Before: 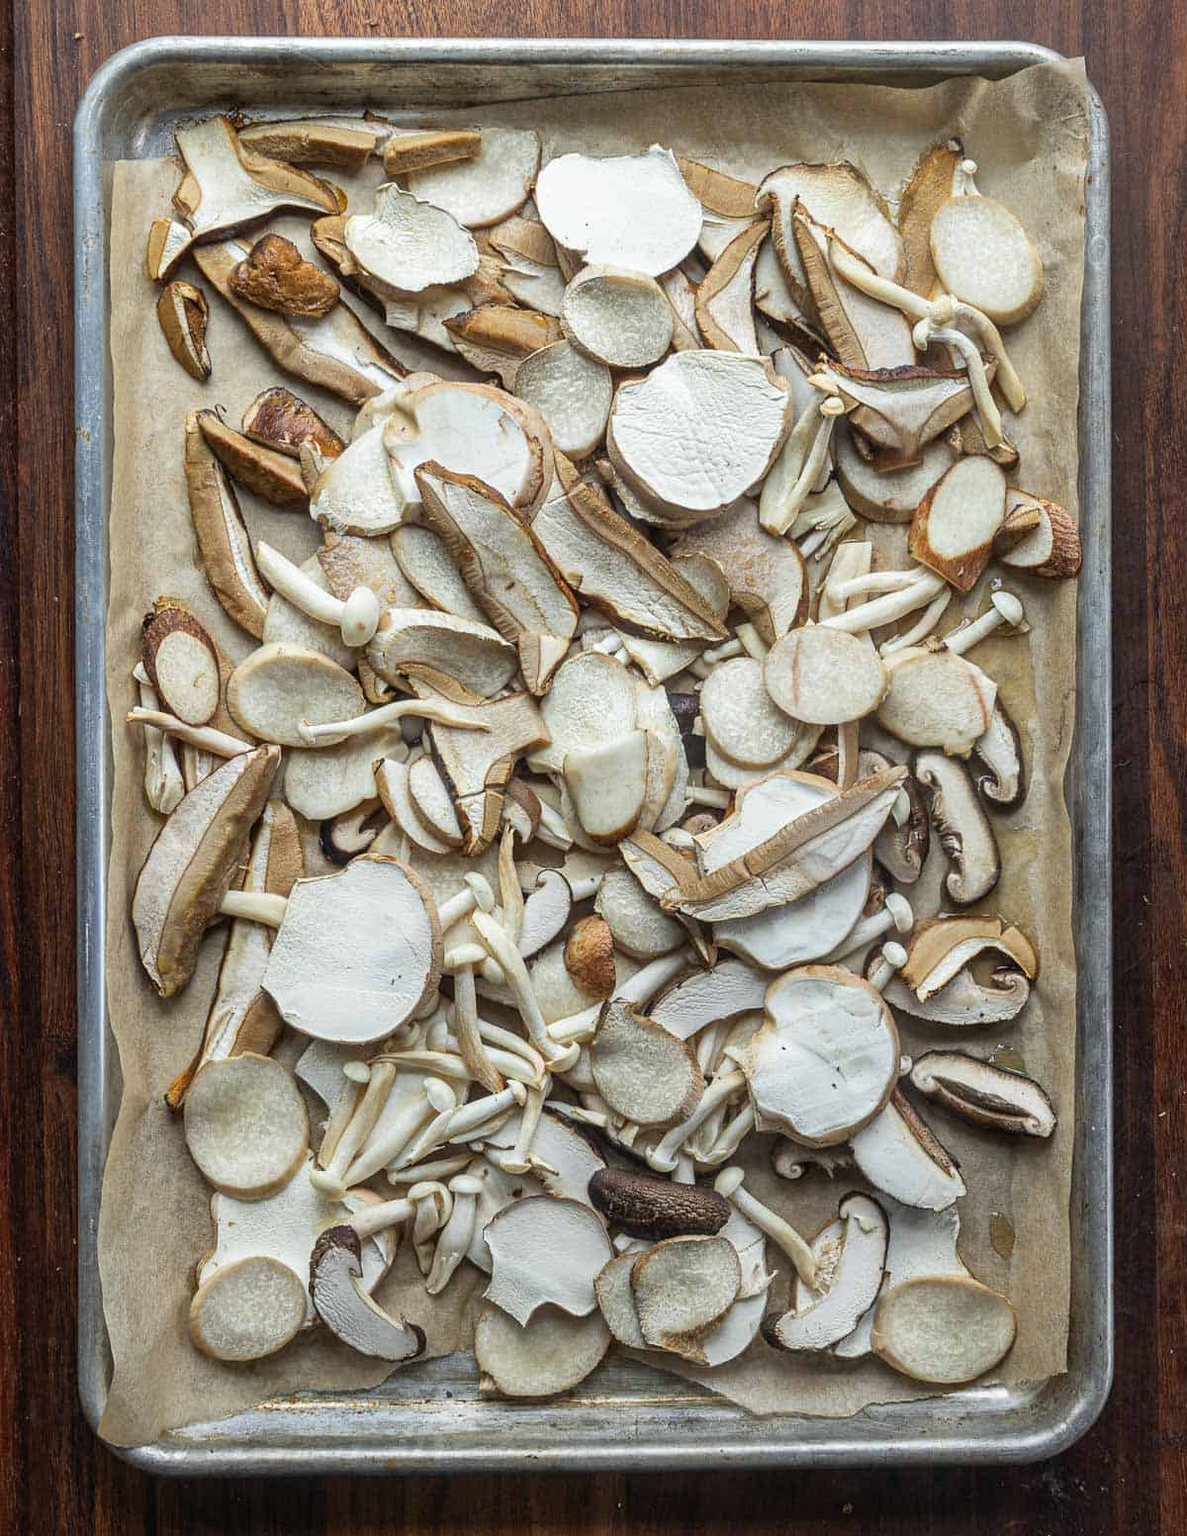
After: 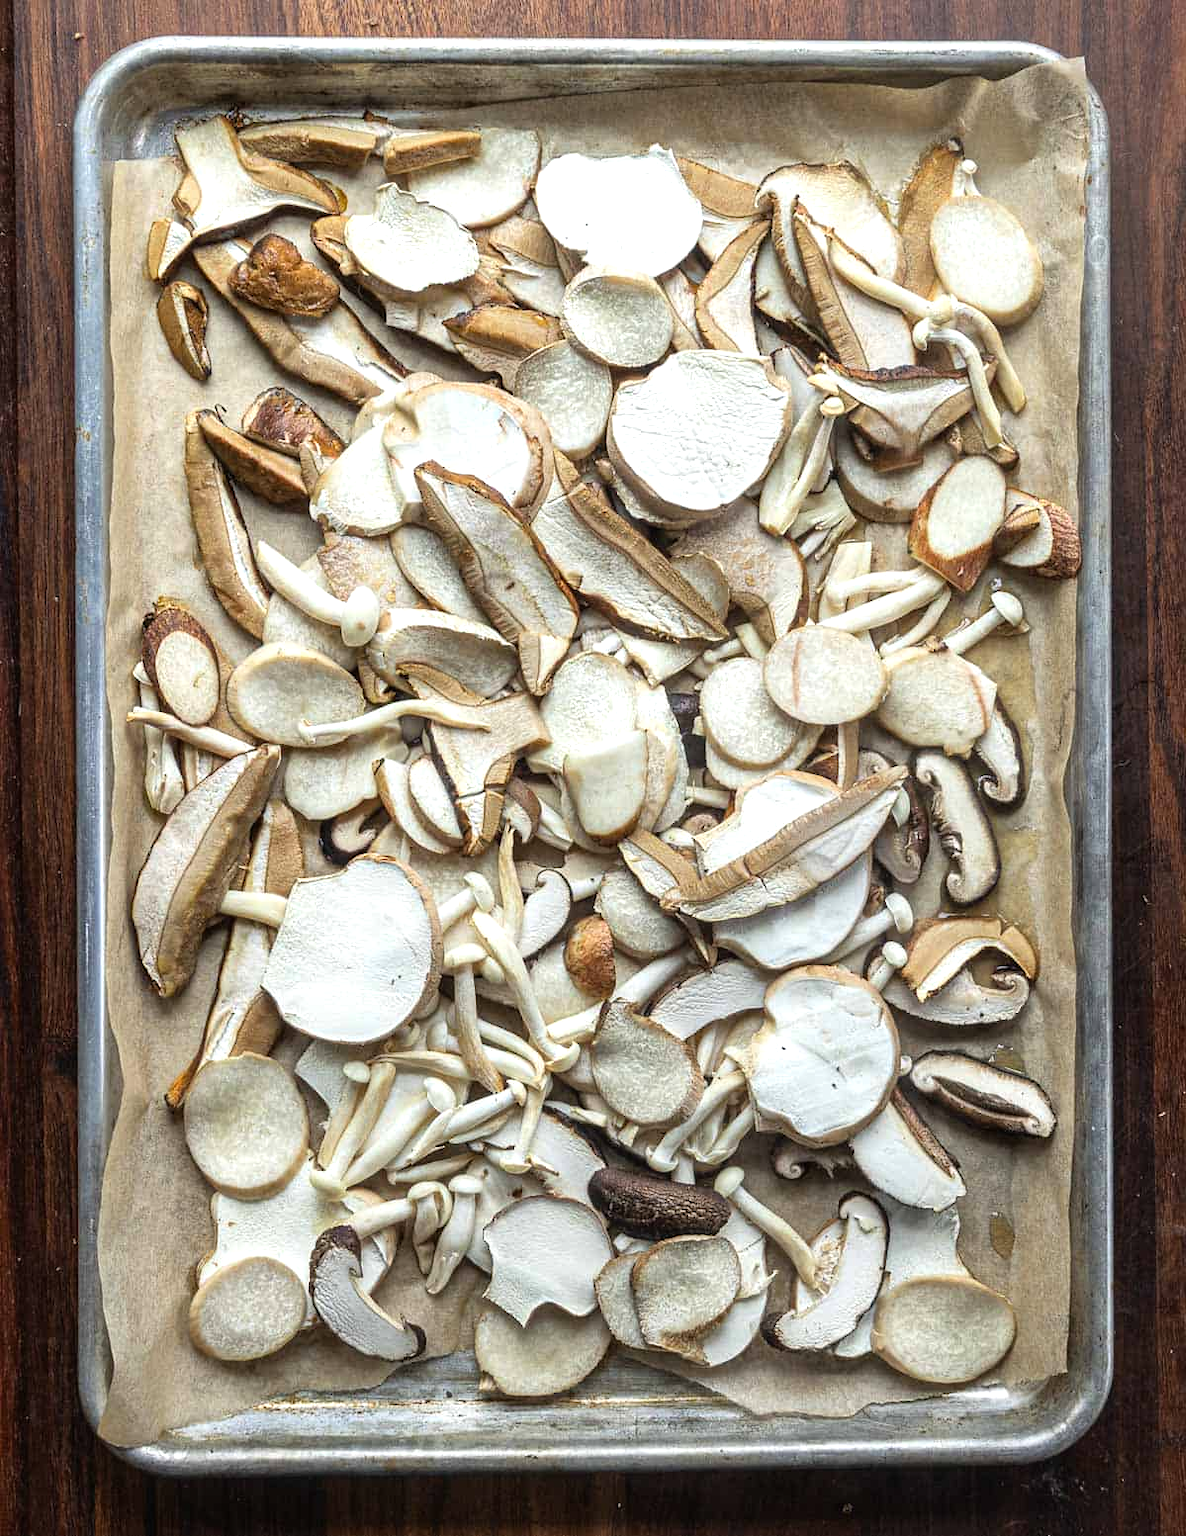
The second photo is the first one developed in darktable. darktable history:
tone equalizer: -8 EV -0.388 EV, -7 EV -0.376 EV, -6 EV -0.33 EV, -5 EV -0.255 EV, -3 EV 0.198 EV, -2 EV 0.307 EV, -1 EV 0.387 EV, +0 EV 0.415 EV
